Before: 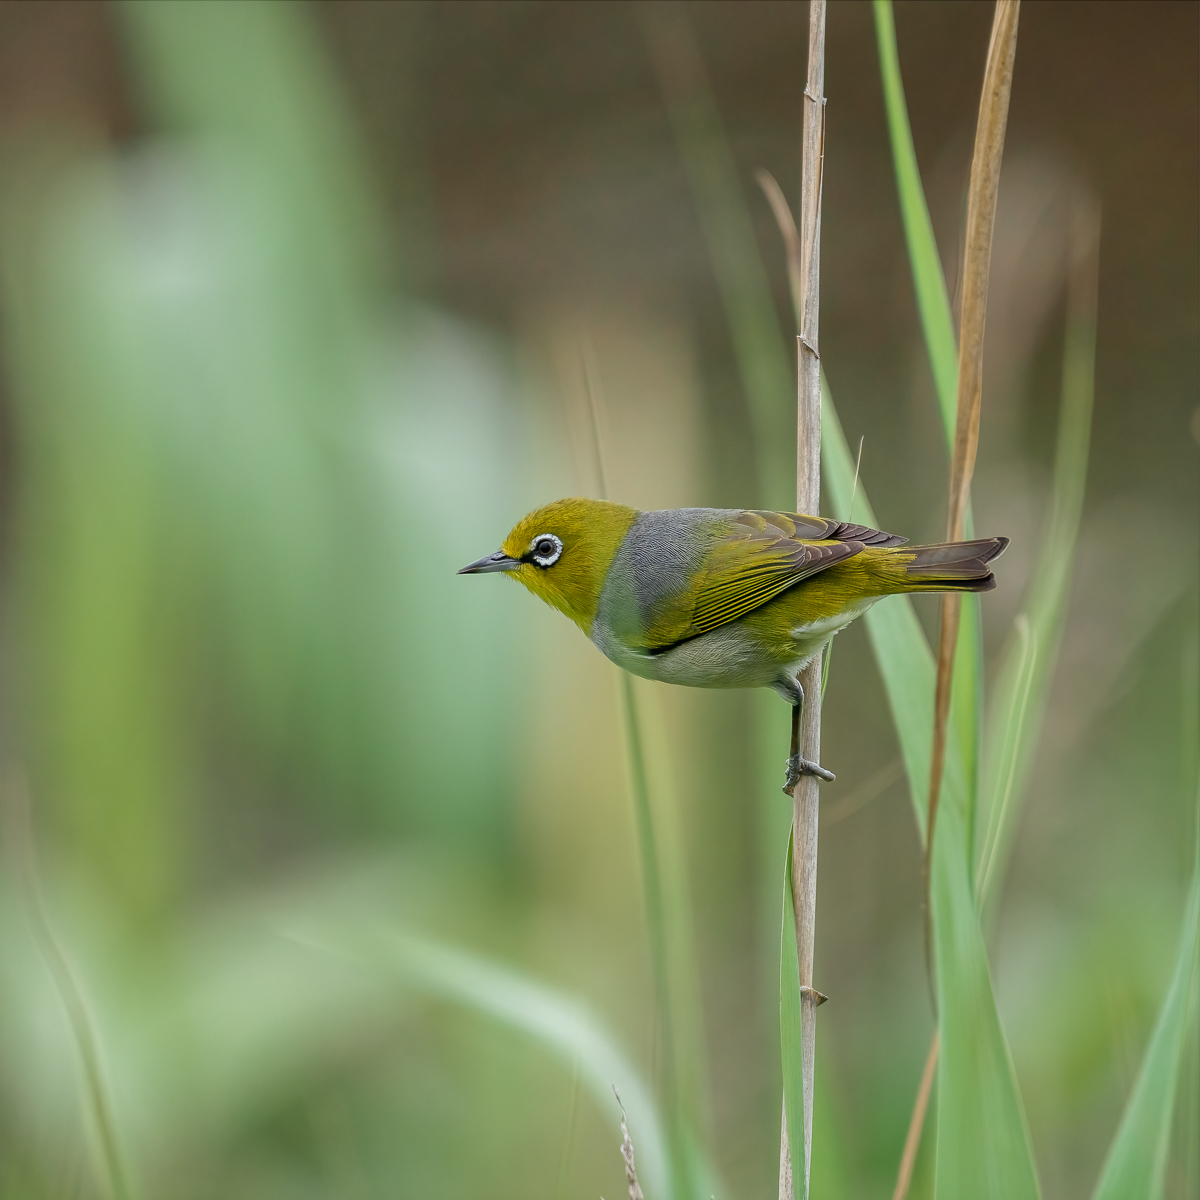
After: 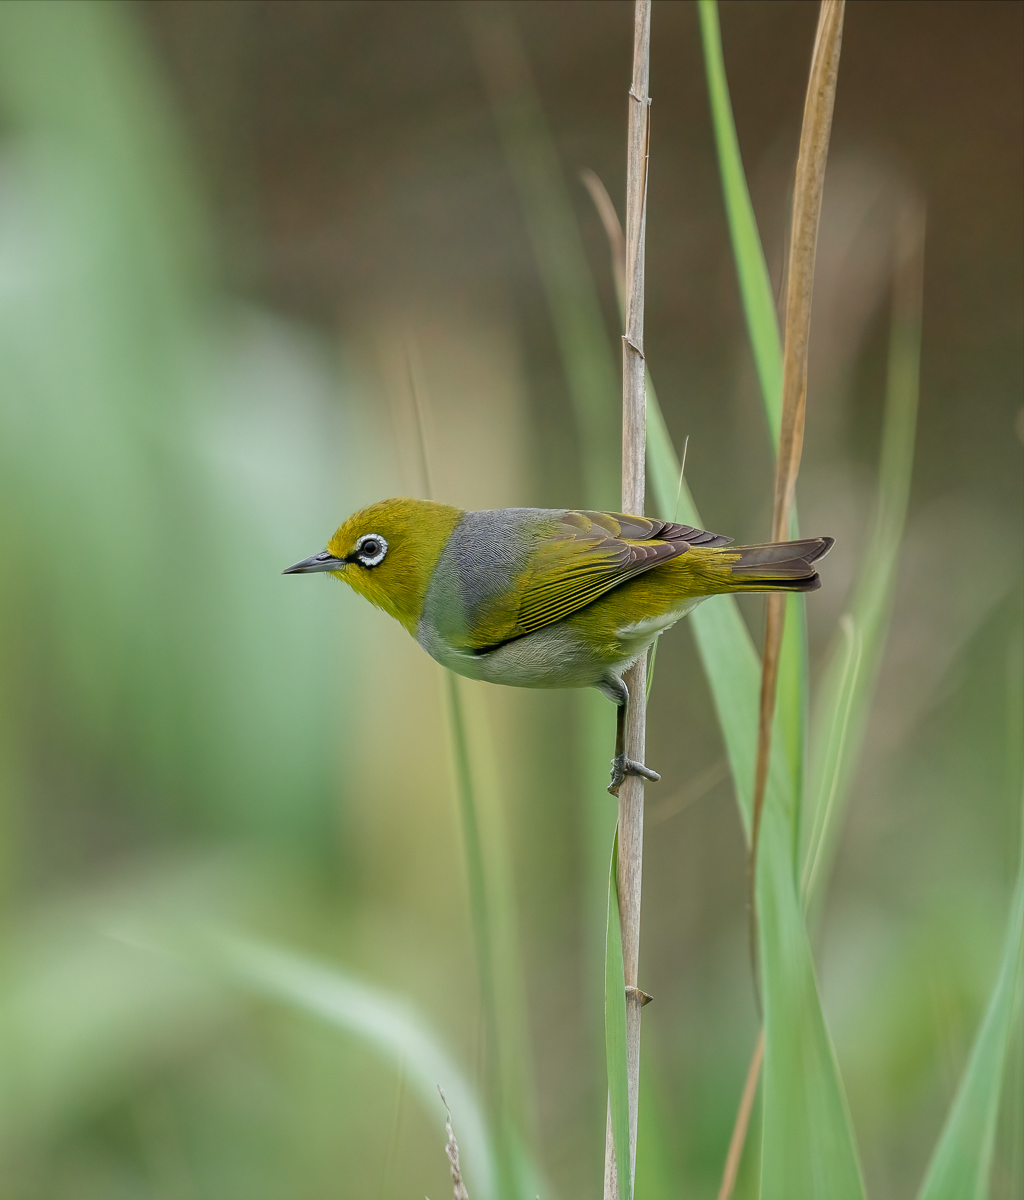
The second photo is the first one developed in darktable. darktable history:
exposure: compensate highlight preservation false
crop and rotate: left 14.584%
